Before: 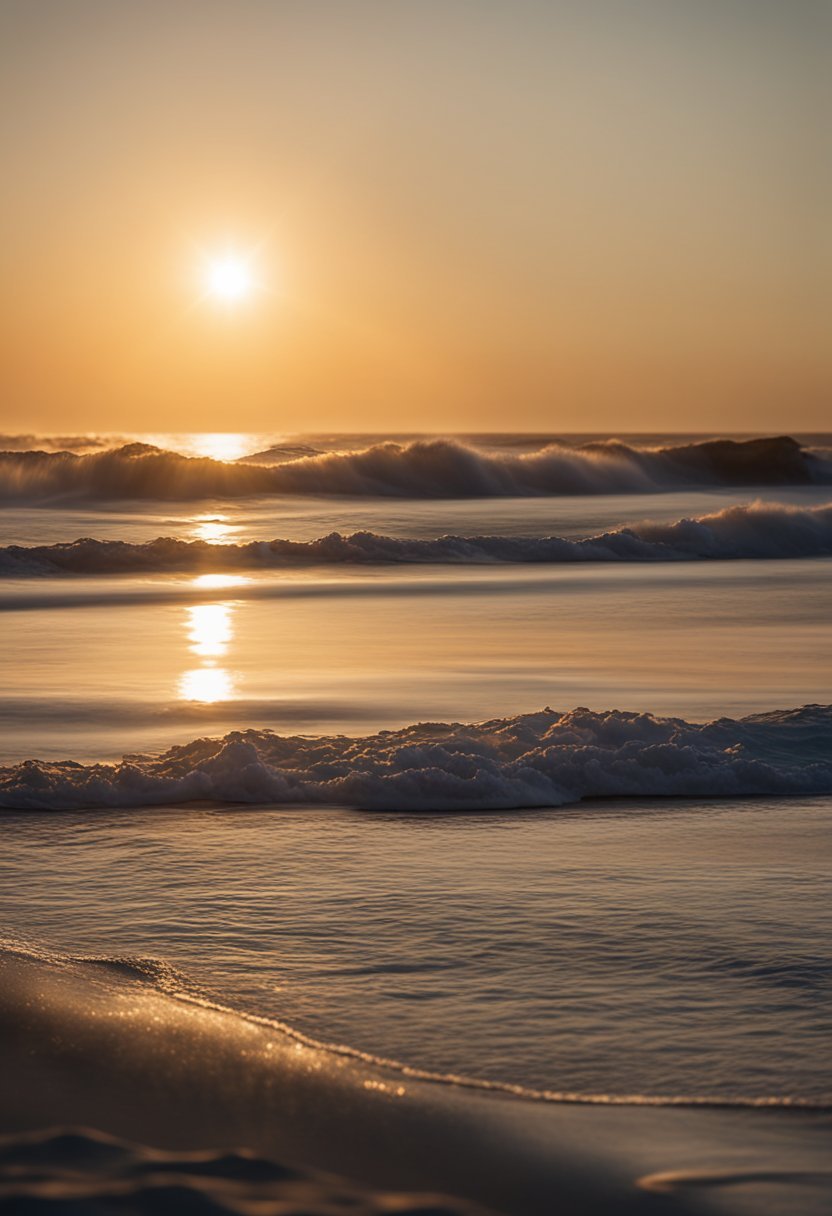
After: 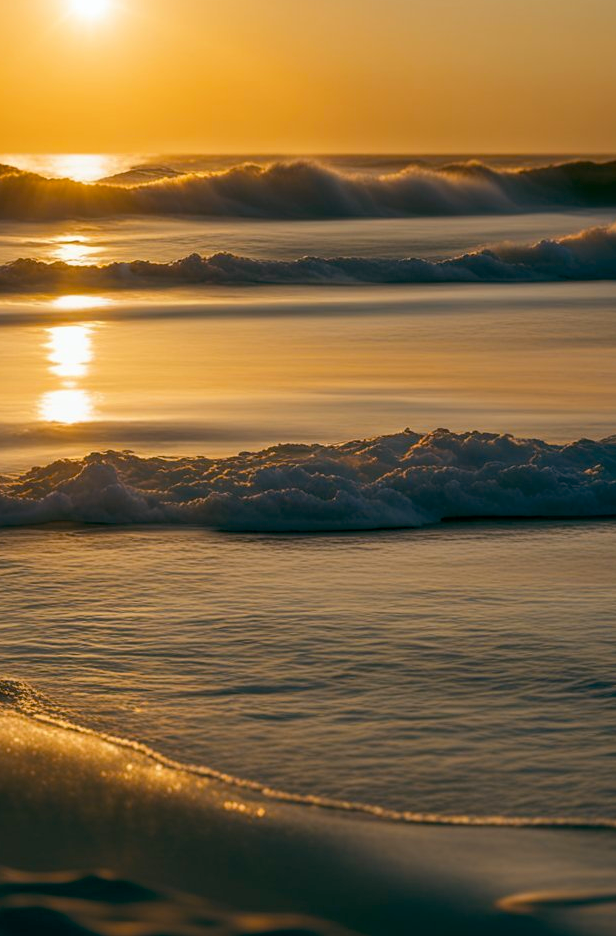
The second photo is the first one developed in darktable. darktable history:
crop: left 16.871%, top 22.994%, right 8.984%
color balance rgb: global offset › luminance -0.337%, global offset › chroma 0.117%, global offset › hue 164.23°, perceptual saturation grading › global saturation 30.299%
